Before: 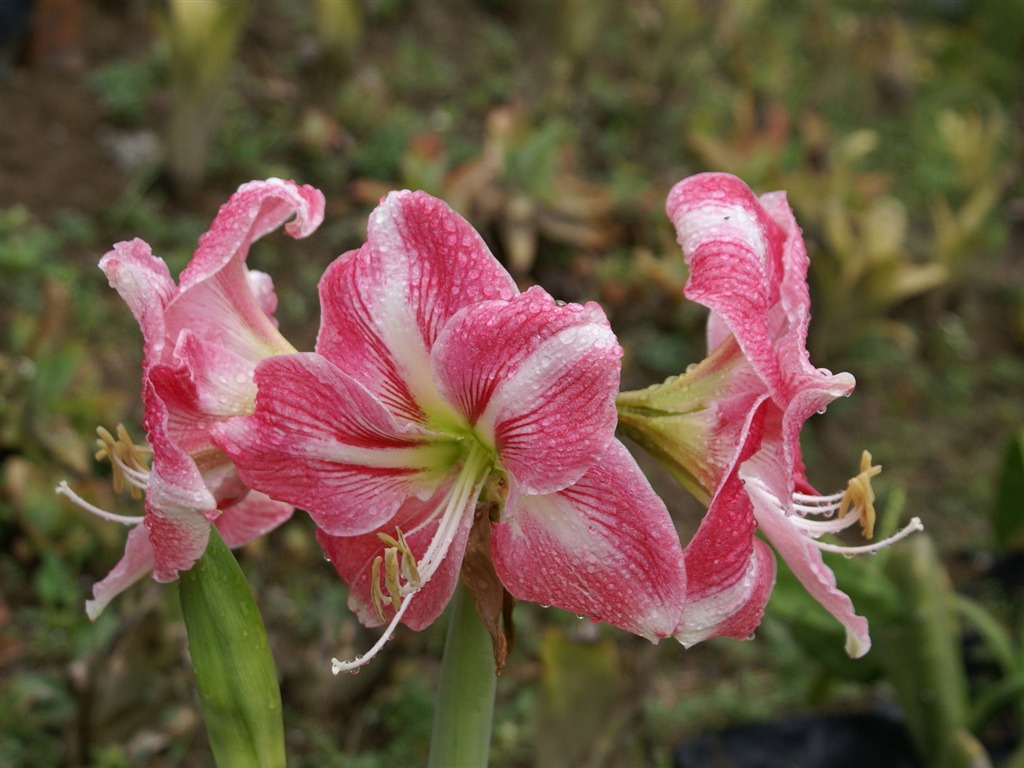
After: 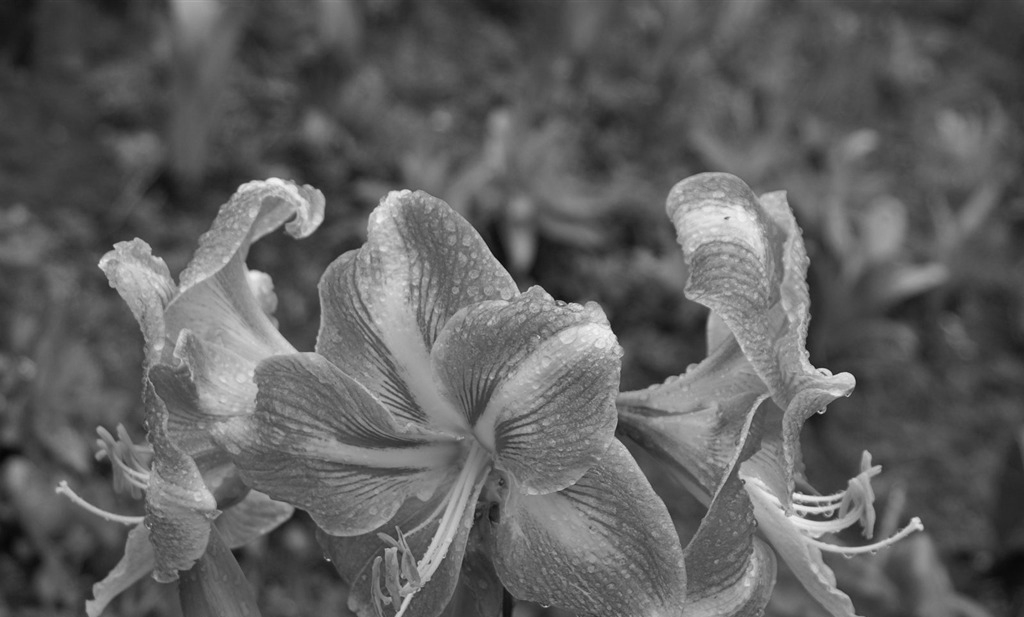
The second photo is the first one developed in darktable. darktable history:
crop: bottom 19.644%
monochrome: a -6.99, b 35.61, size 1.4
